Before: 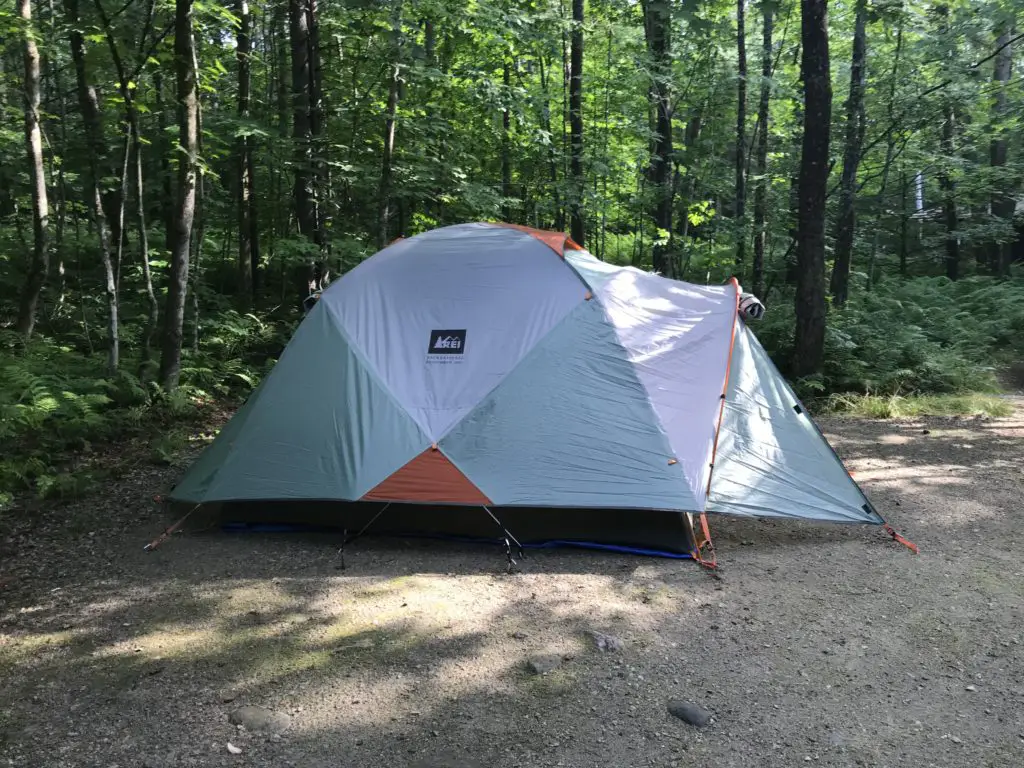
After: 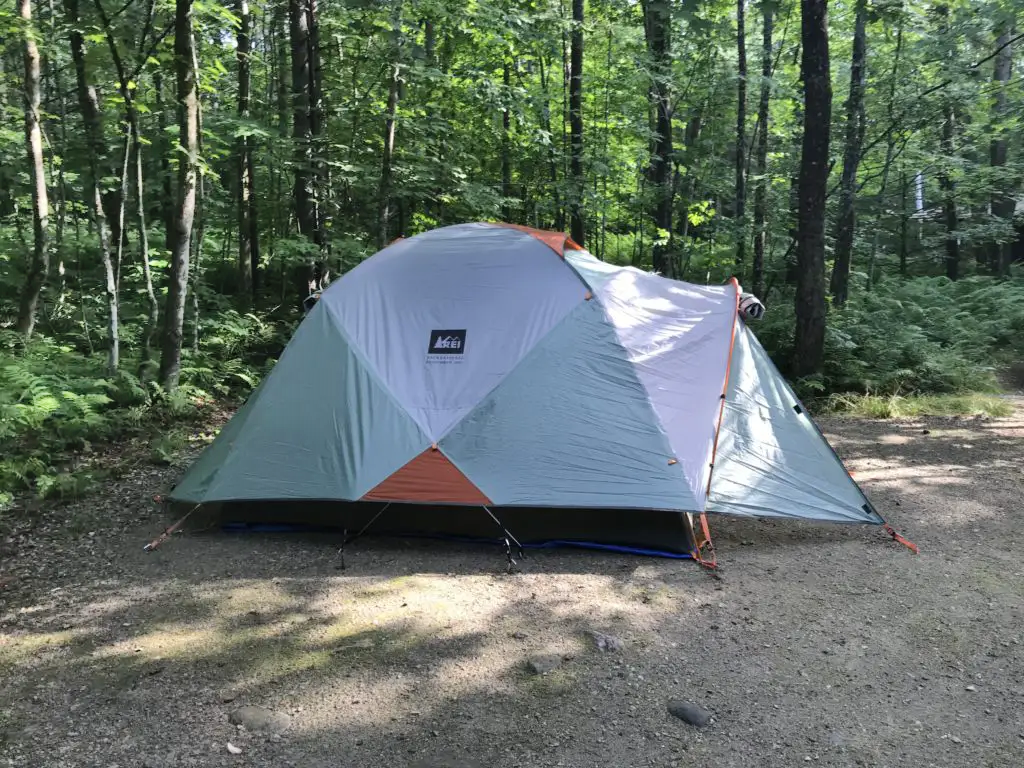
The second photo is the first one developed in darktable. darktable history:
shadows and highlights: shadows 73.42, highlights -24.18, soften with gaussian
